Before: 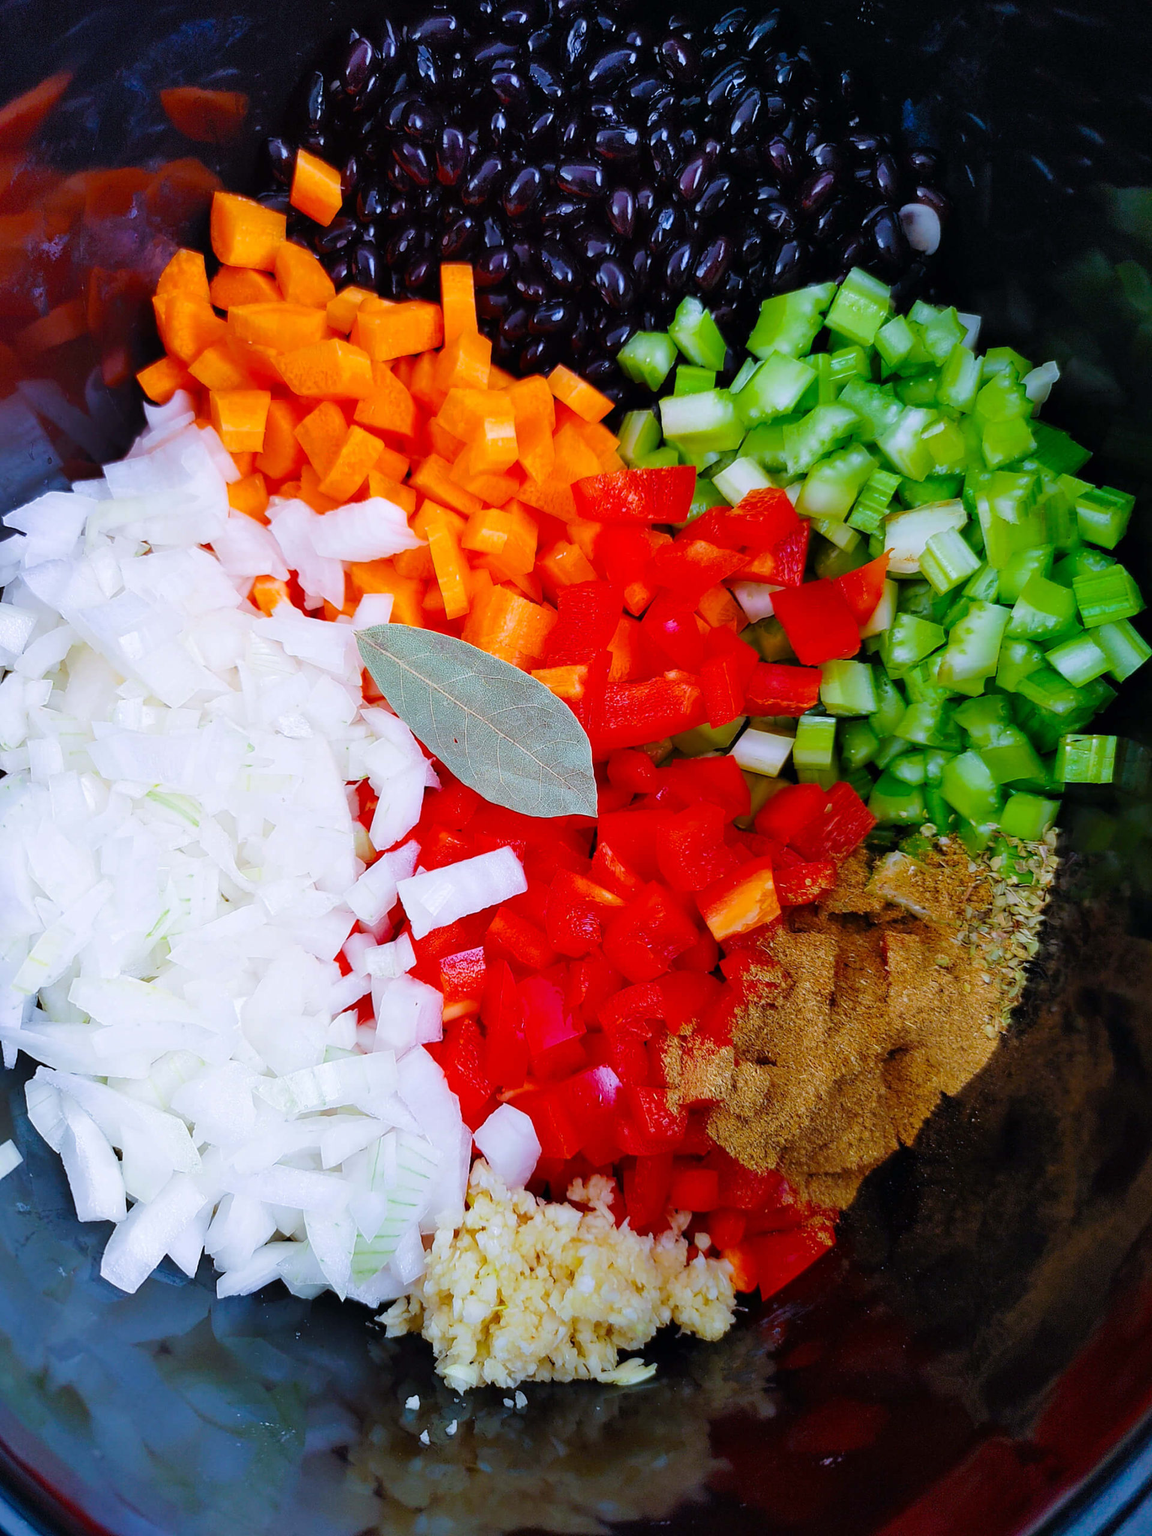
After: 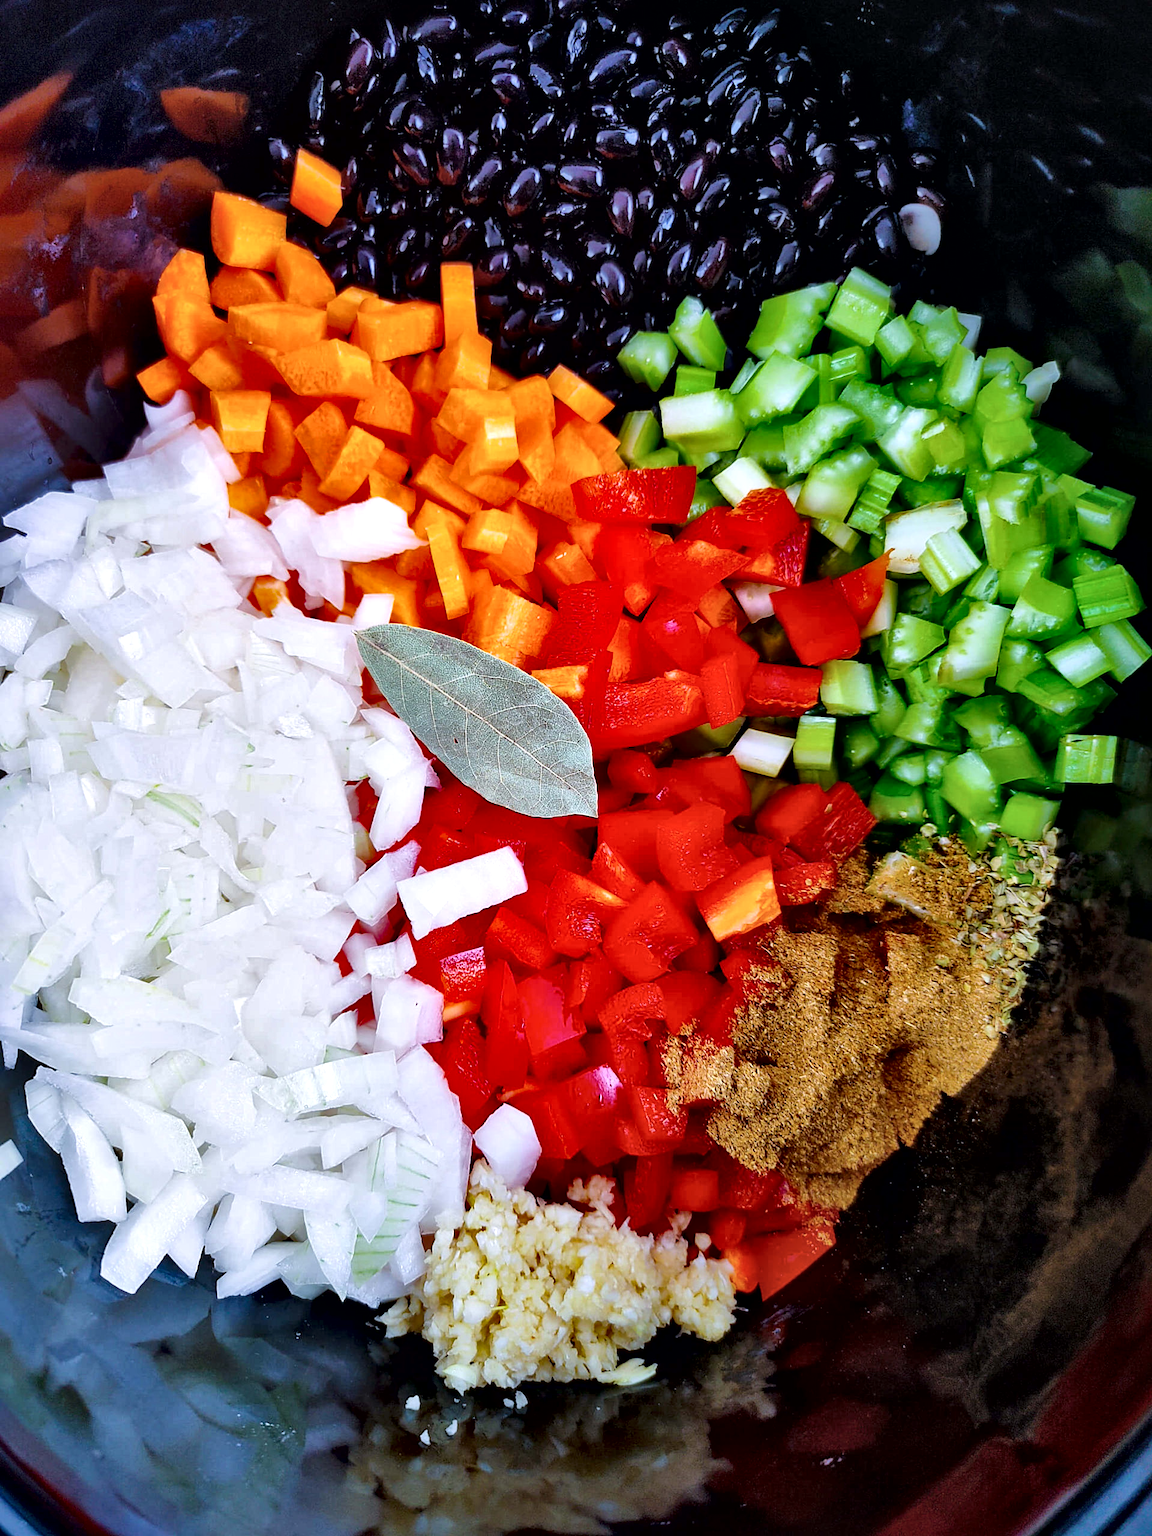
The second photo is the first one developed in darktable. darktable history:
white balance: emerald 1
local contrast: mode bilateral grid, contrast 44, coarseness 69, detail 214%, midtone range 0.2
